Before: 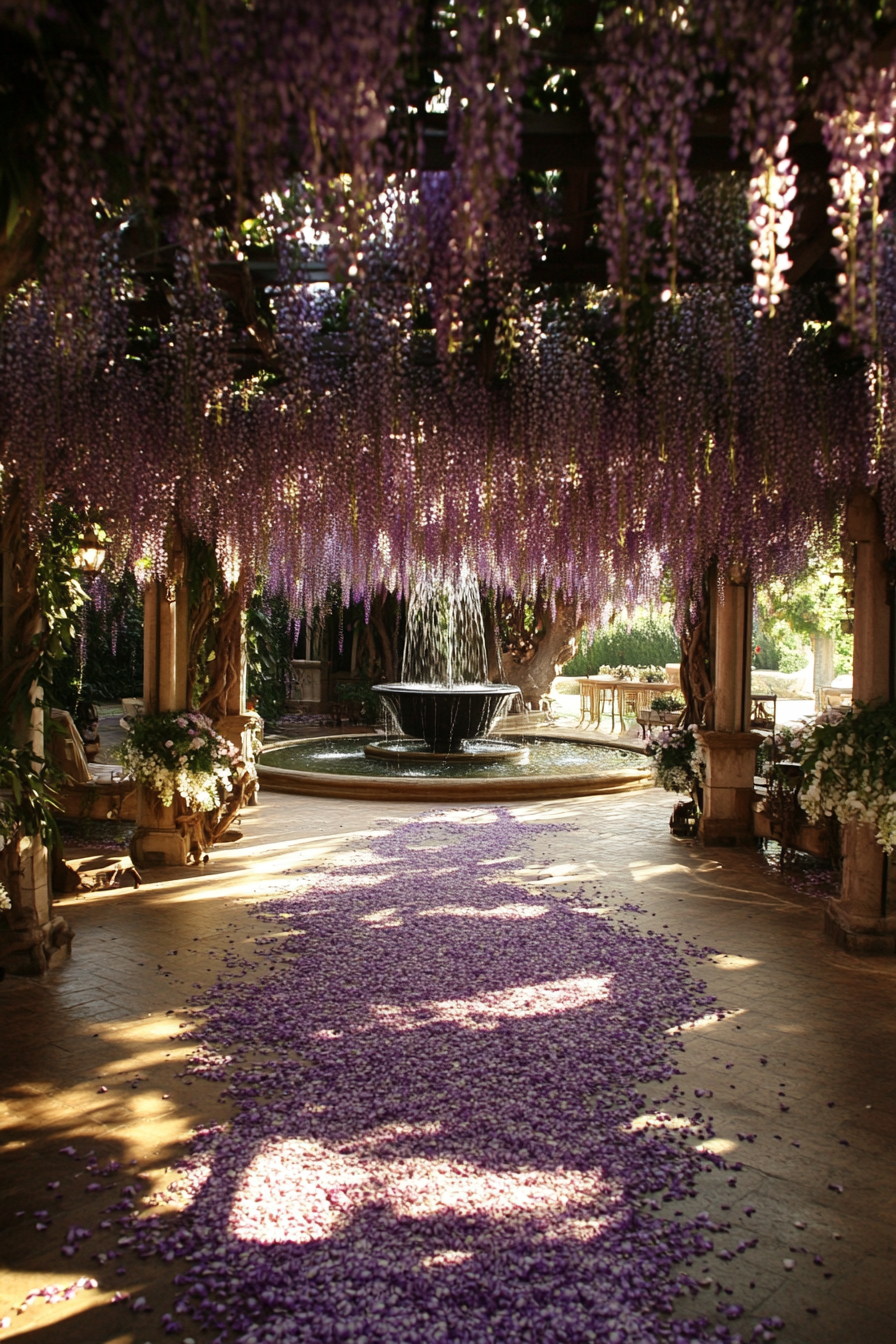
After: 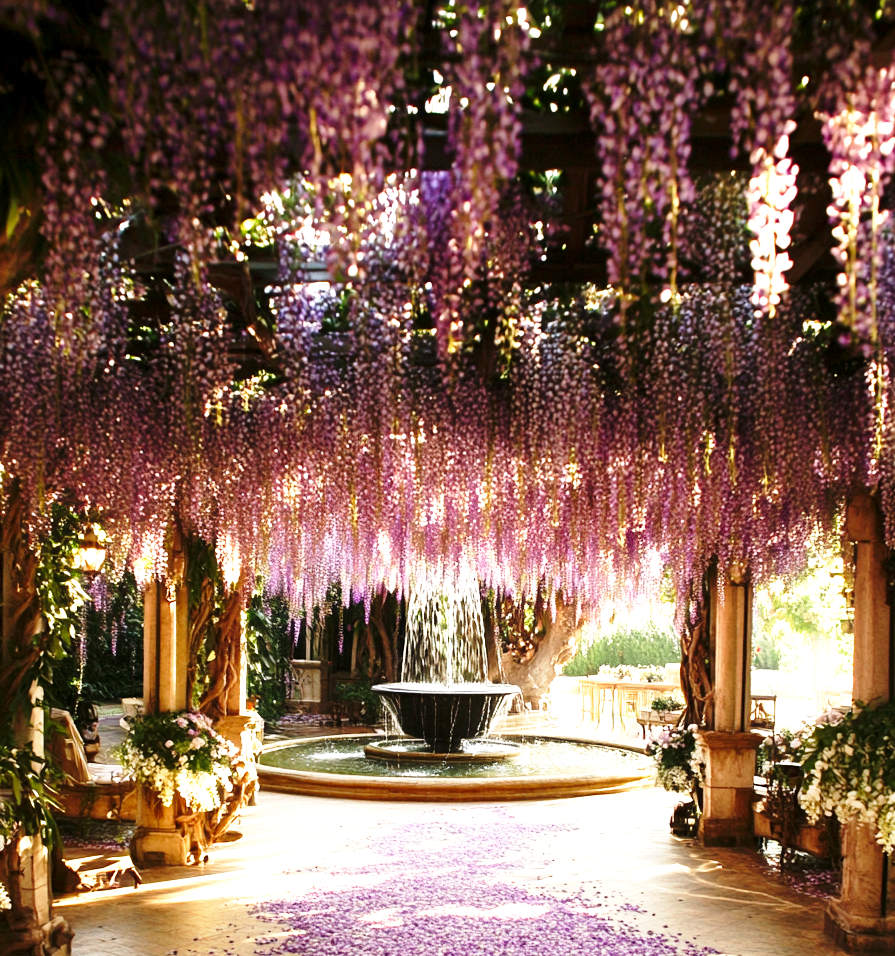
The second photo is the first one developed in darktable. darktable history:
crop: right 0%, bottom 28.832%
base curve: curves: ch0 [(0, 0) (0.028, 0.03) (0.121, 0.232) (0.46, 0.748) (0.859, 0.968) (1, 1)], preserve colors none
exposure: black level correction 0.001, exposure 1.119 EV, compensate exposure bias true, compensate highlight preservation false
